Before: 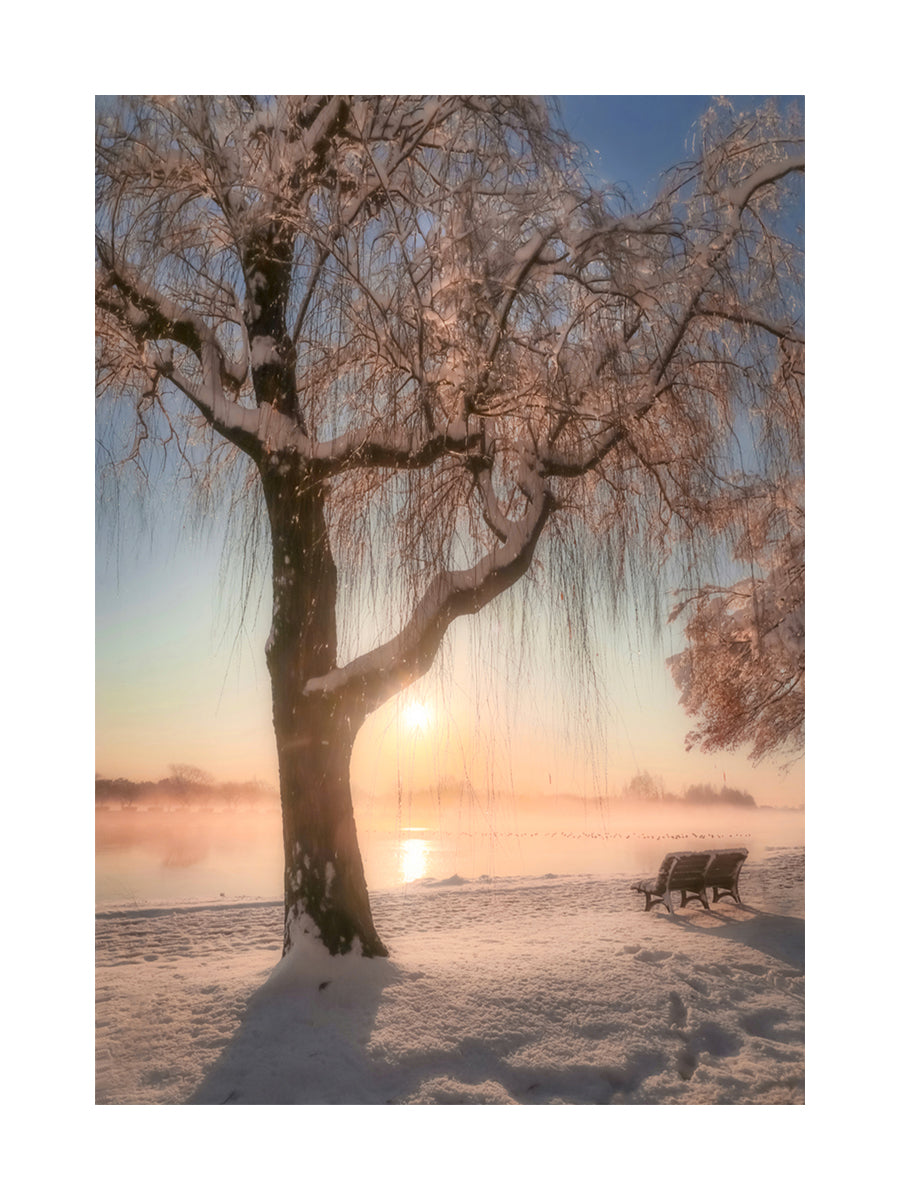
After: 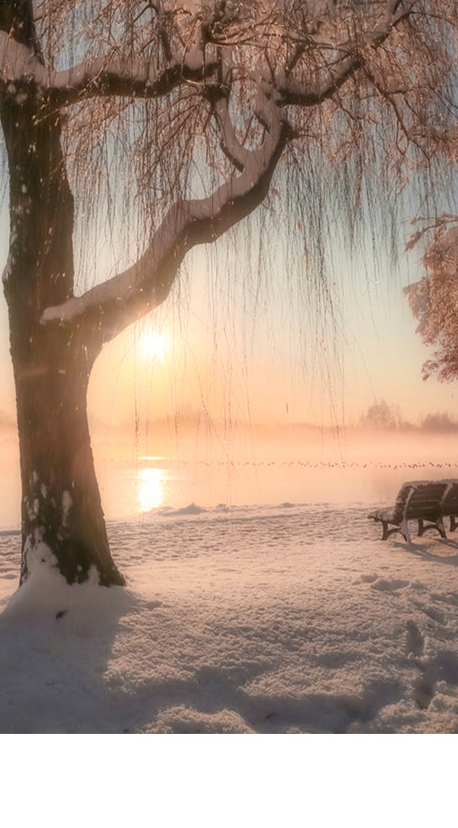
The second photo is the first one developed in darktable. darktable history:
crop and rotate: left 29.226%, top 30.995%, right 19.85%
